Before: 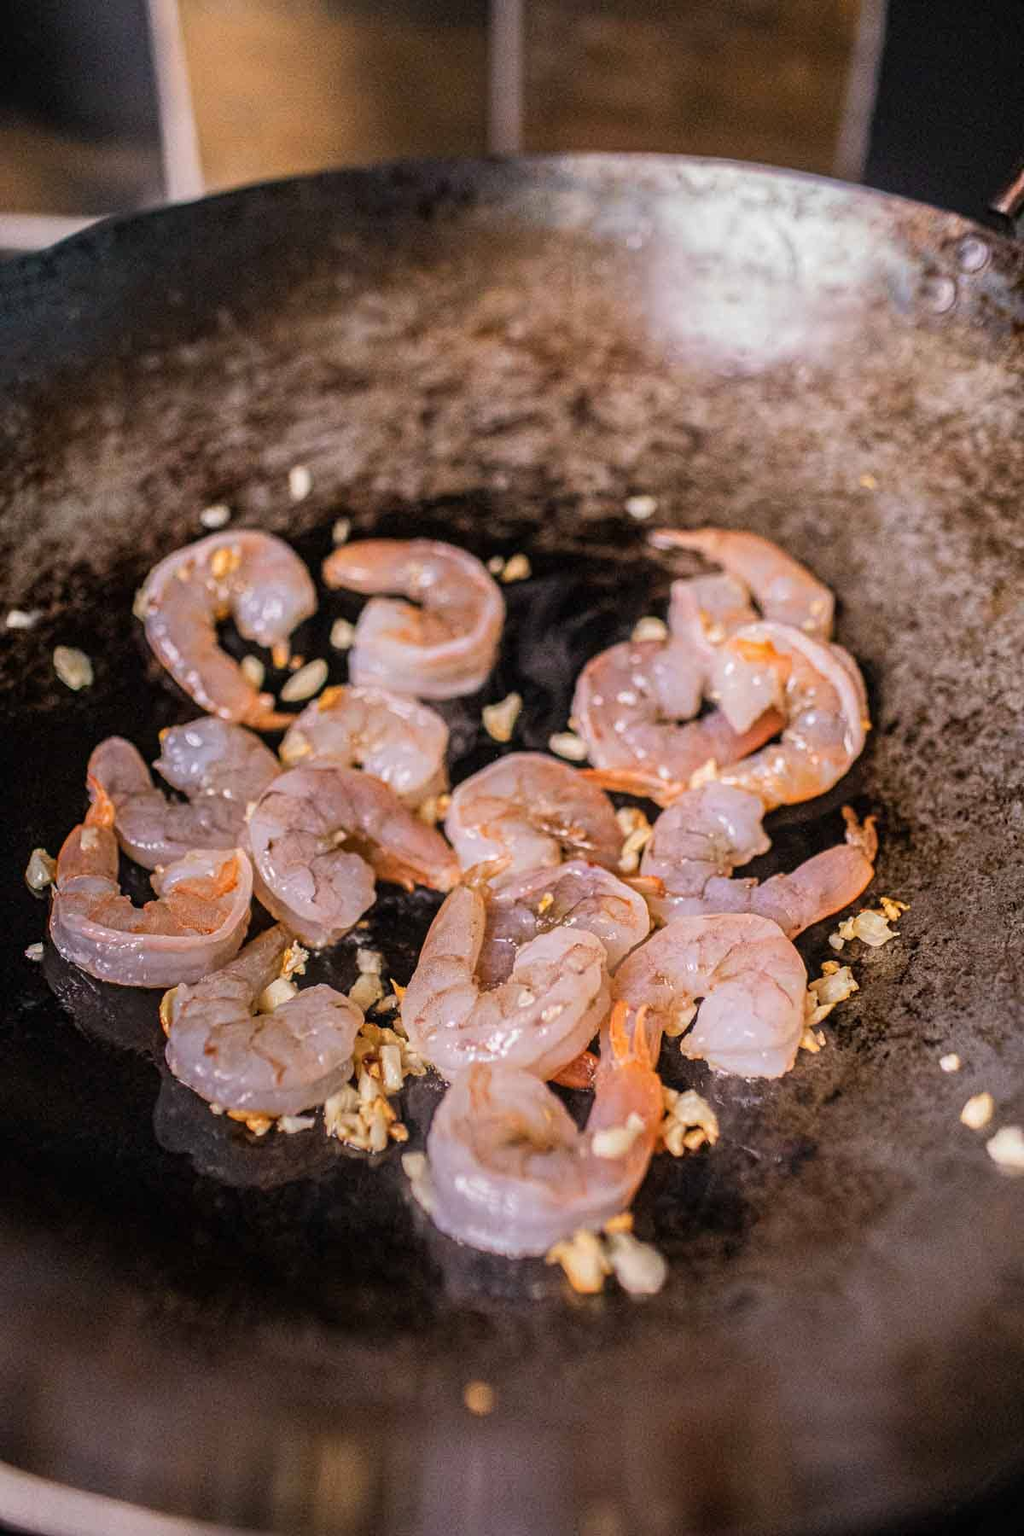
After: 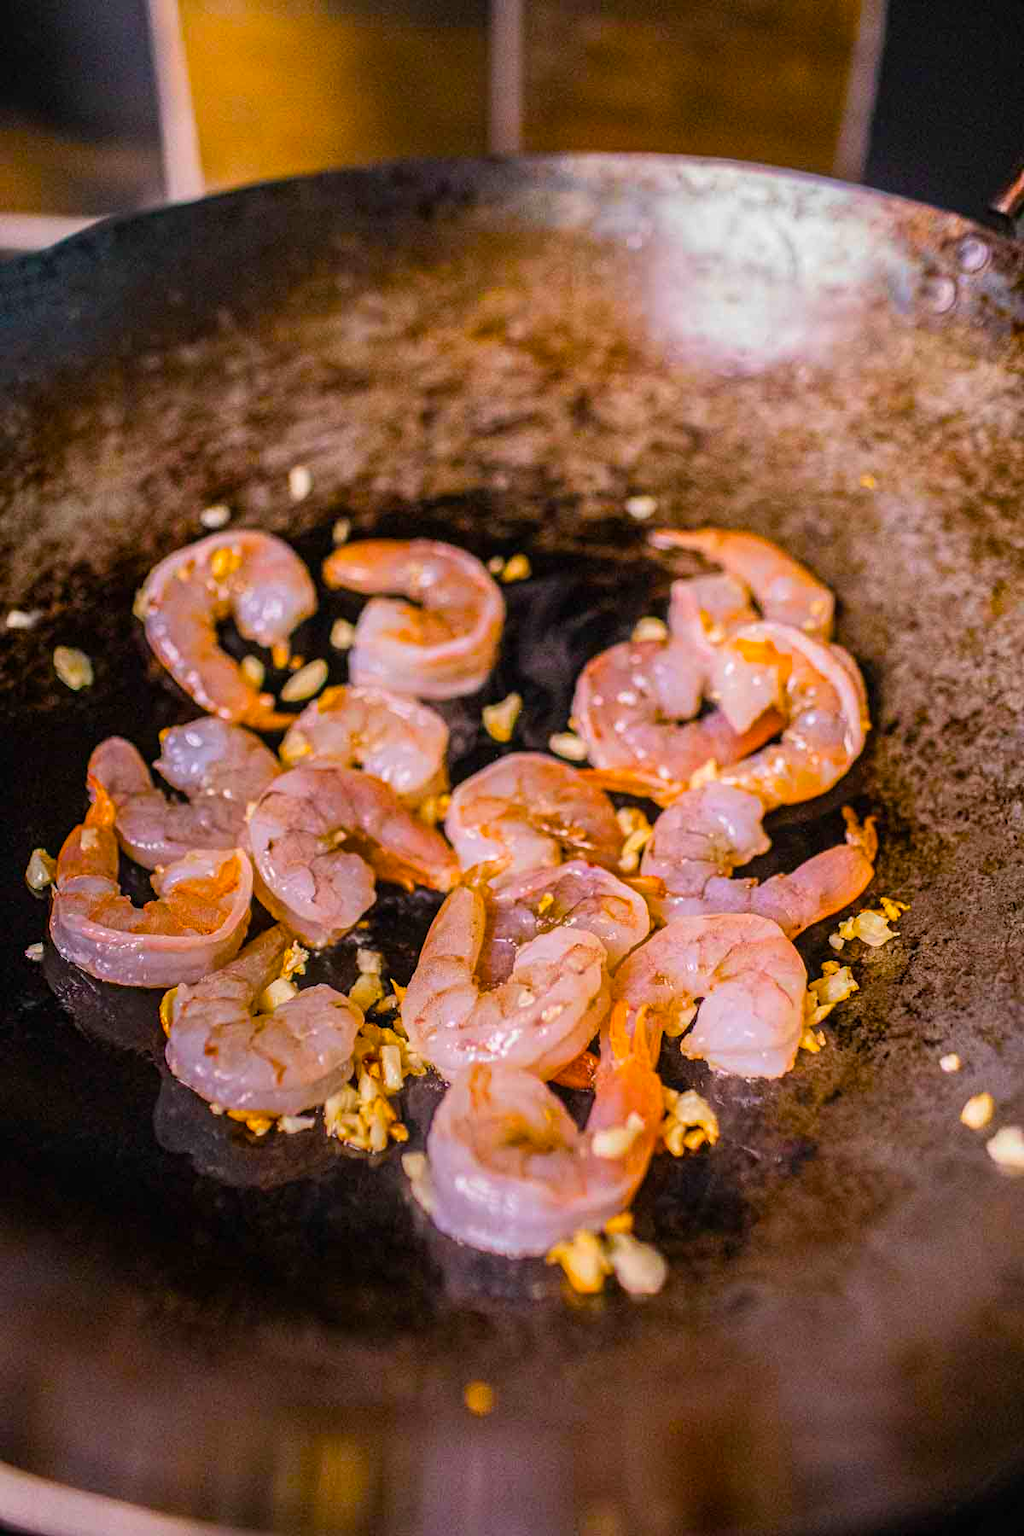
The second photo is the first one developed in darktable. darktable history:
color balance rgb: linear chroma grading › global chroma 39.522%, perceptual saturation grading › global saturation 25.234%, global vibrance 9.924%
